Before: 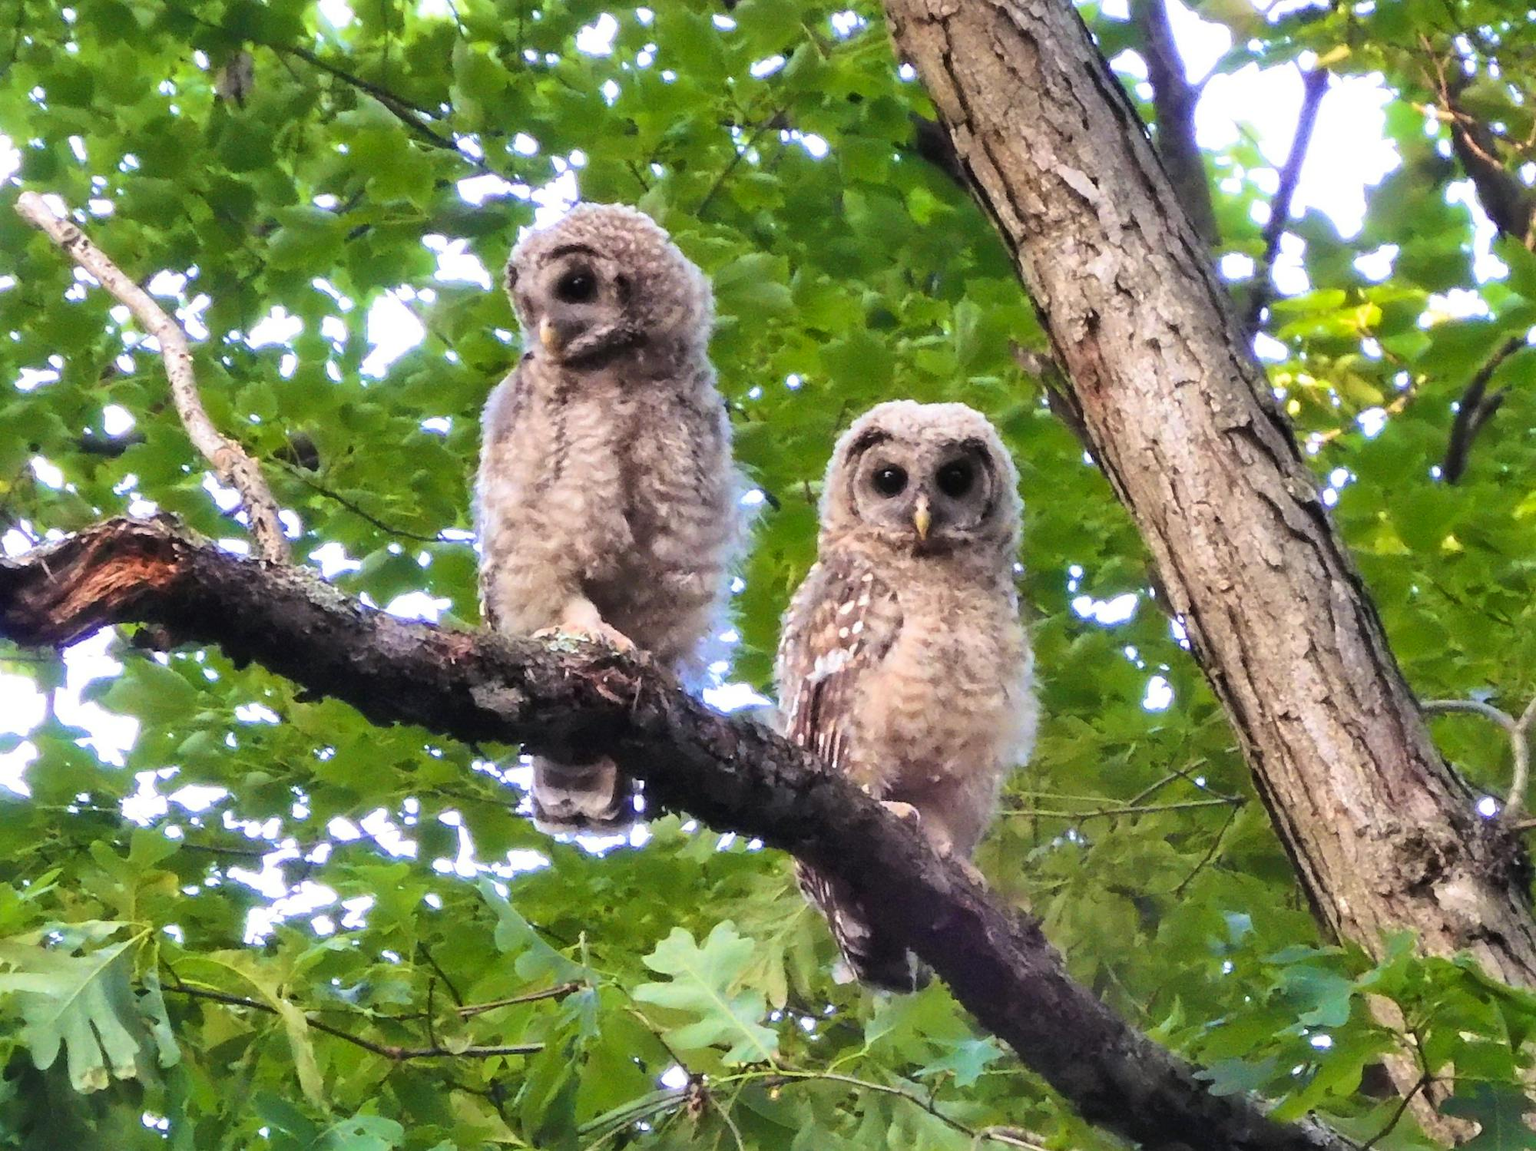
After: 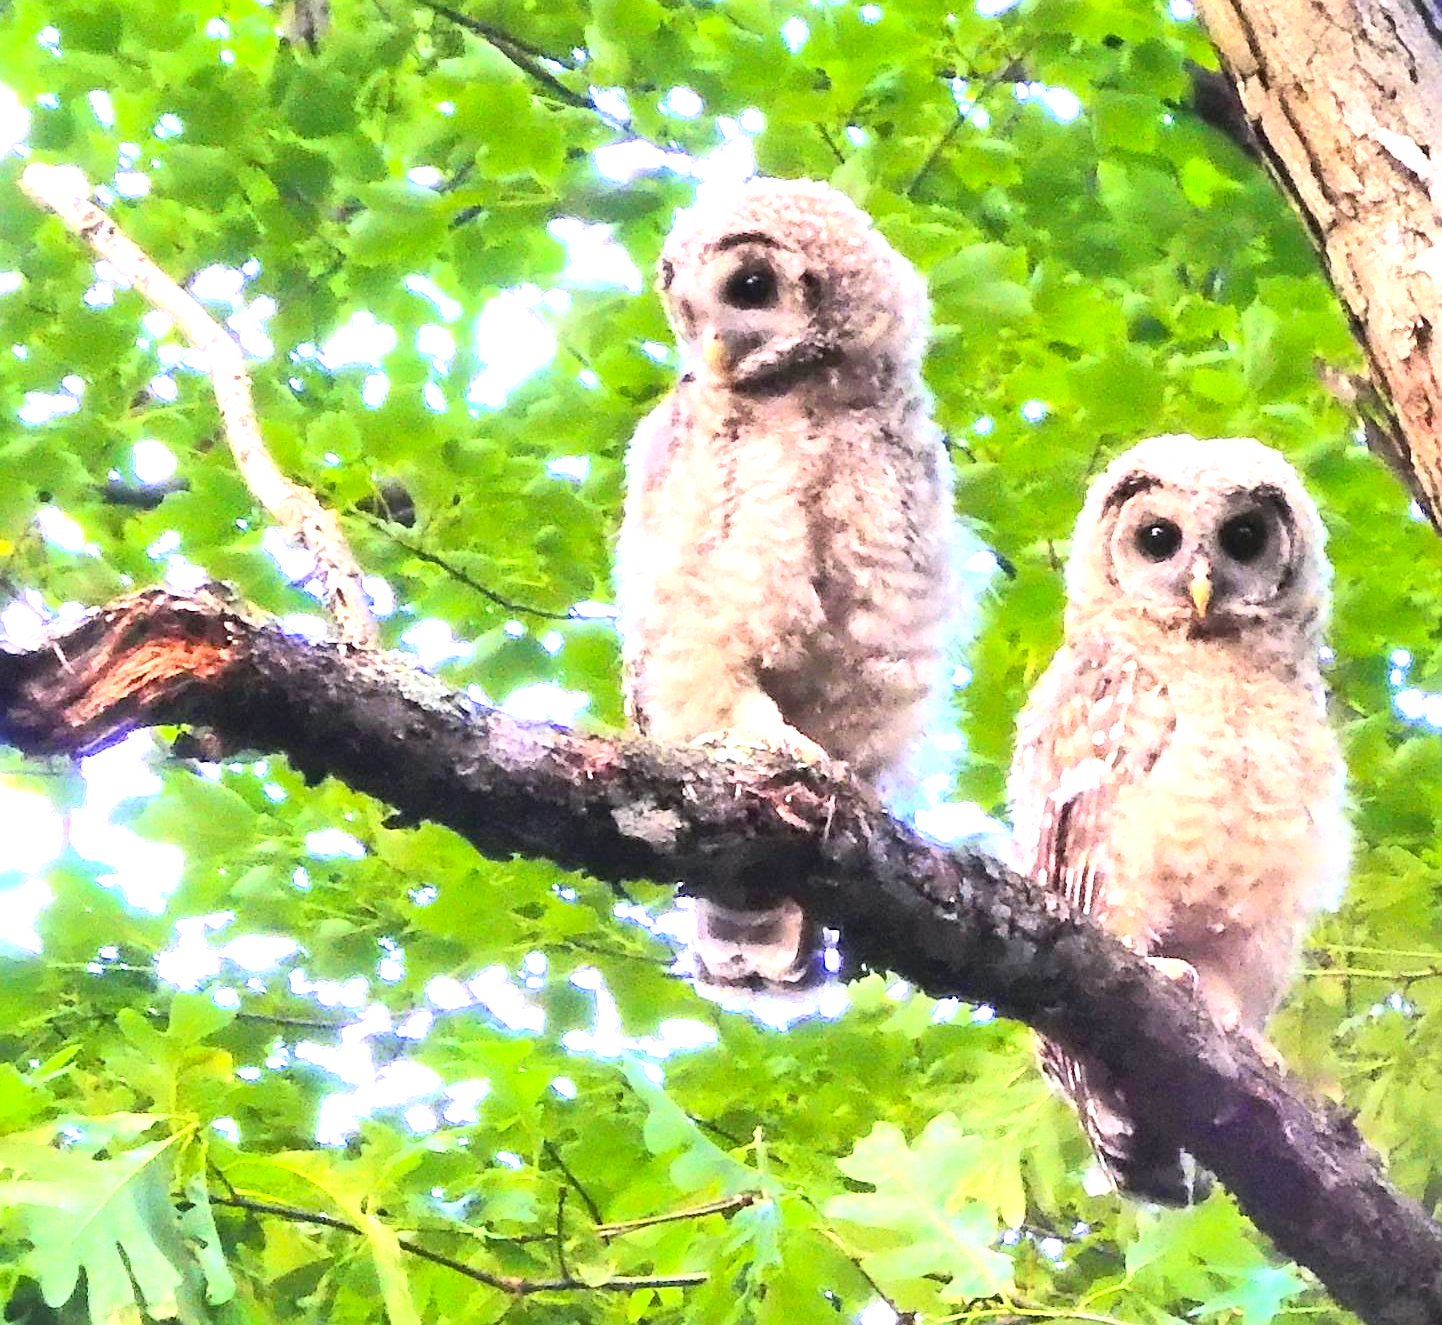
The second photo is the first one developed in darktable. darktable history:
sharpen: radius 1.819, amount 0.411, threshold 1.507
contrast brightness saturation: contrast 0.203, brightness 0.163, saturation 0.229
crop: top 5.8%, right 27.867%, bottom 5.769%
exposure: black level correction 0, exposure 1.107 EV, compensate exposure bias true, compensate highlight preservation false
